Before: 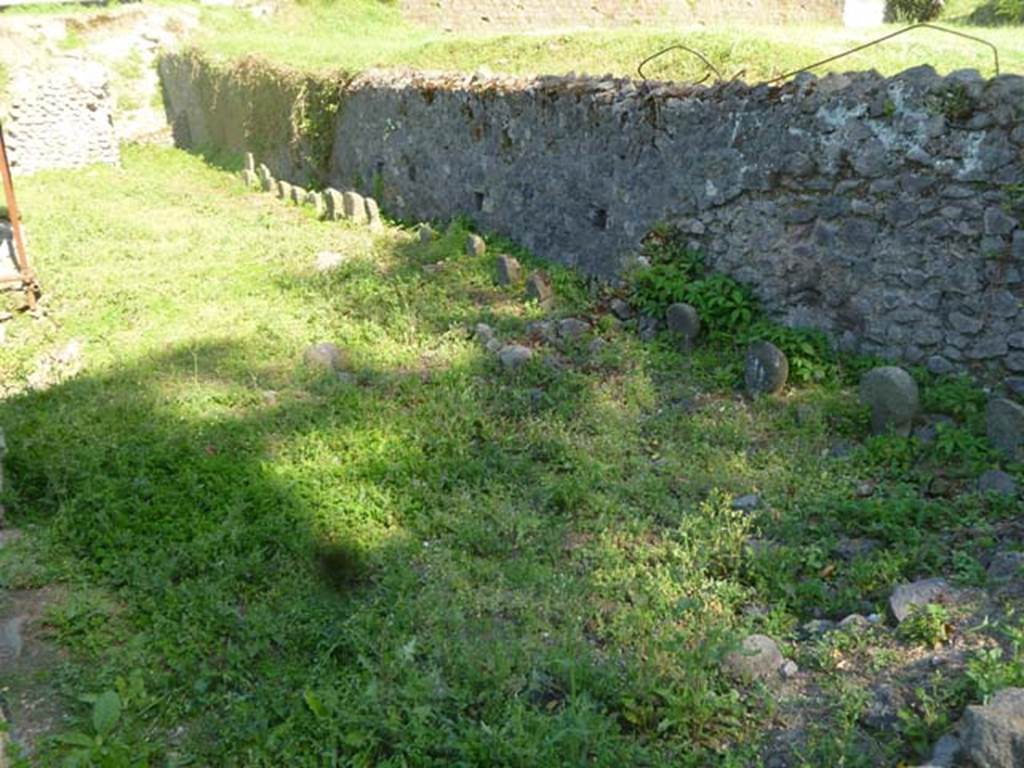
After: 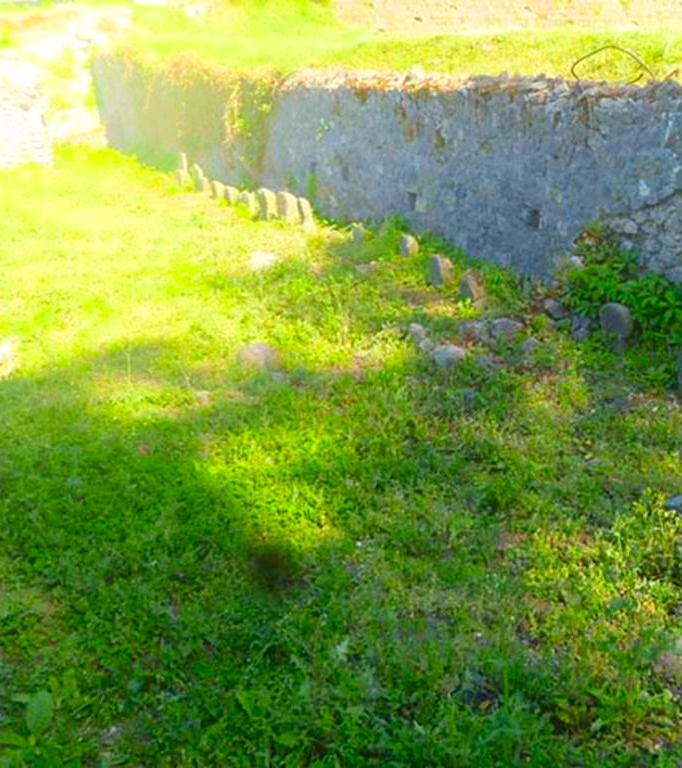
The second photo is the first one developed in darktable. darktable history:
crop and rotate: left 6.617%, right 26.717%
bloom: size 38%, threshold 95%, strength 30%
color contrast: green-magenta contrast 1.55, blue-yellow contrast 1.83
